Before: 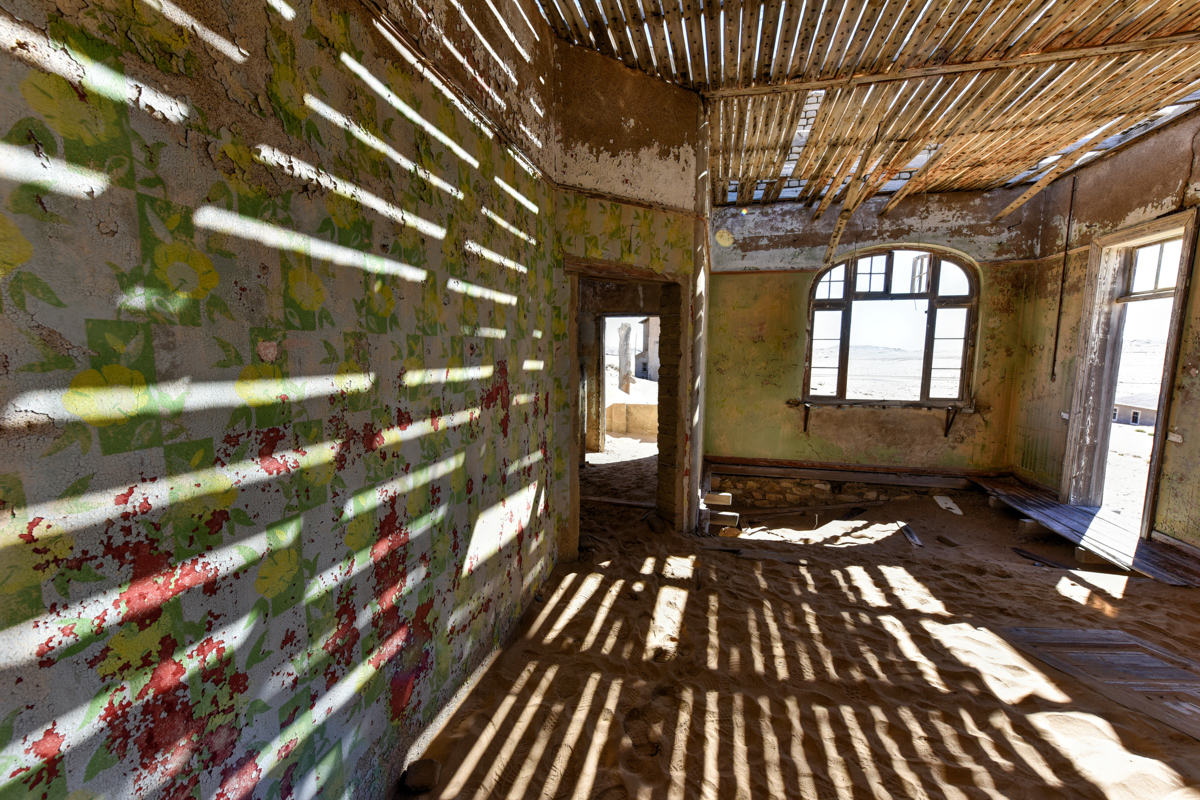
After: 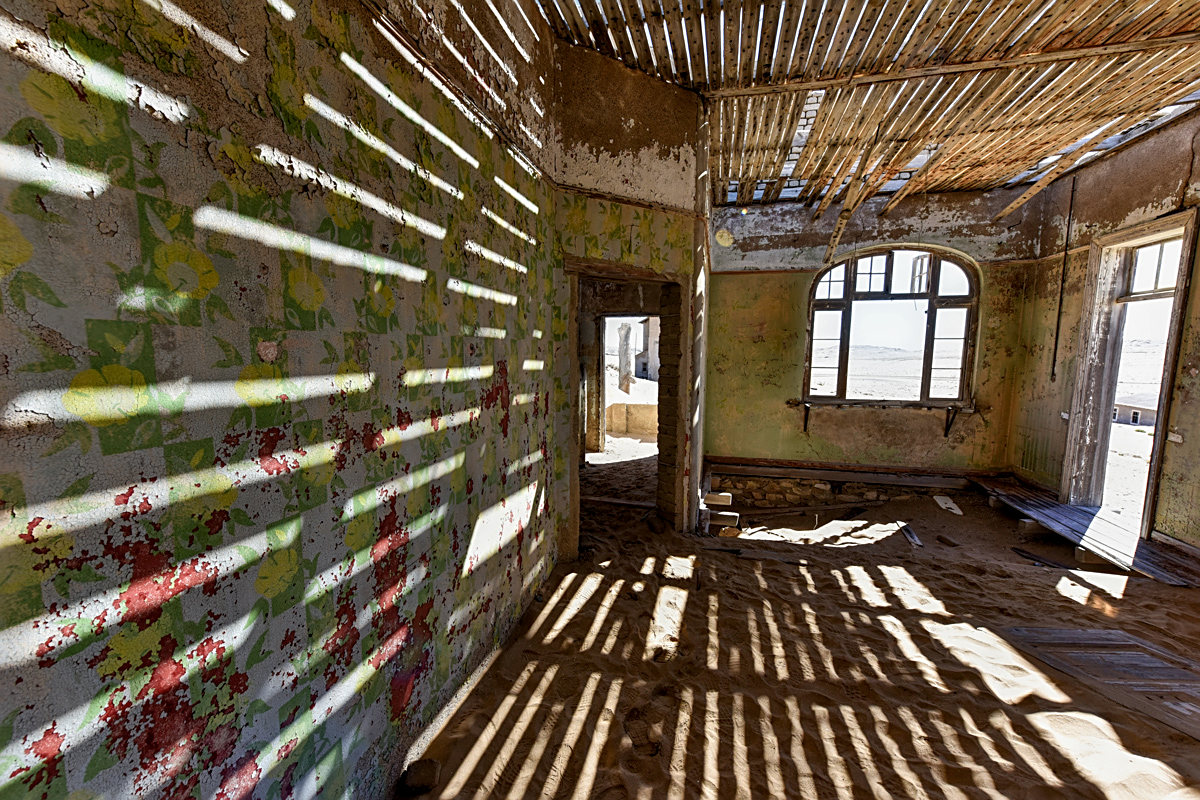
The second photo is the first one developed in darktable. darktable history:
local contrast: highlights 100%, shadows 100%, detail 120%, midtone range 0.2
exposure: exposure -0.157 EV, compensate highlight preservation false
sharpen: on, module defaults
